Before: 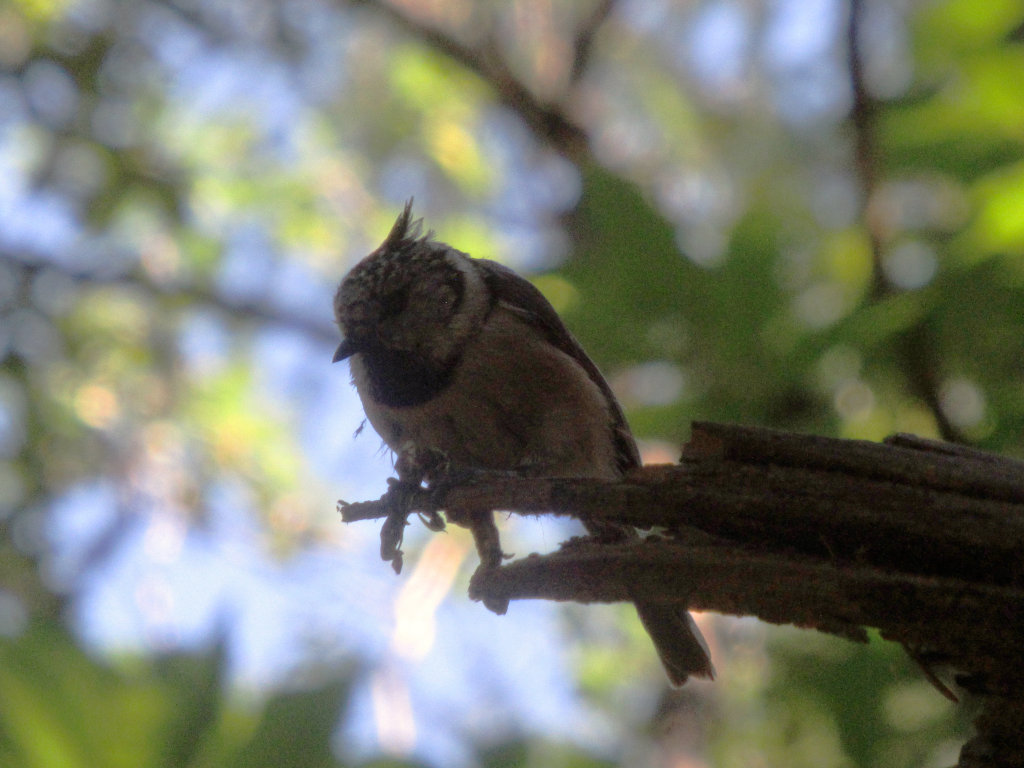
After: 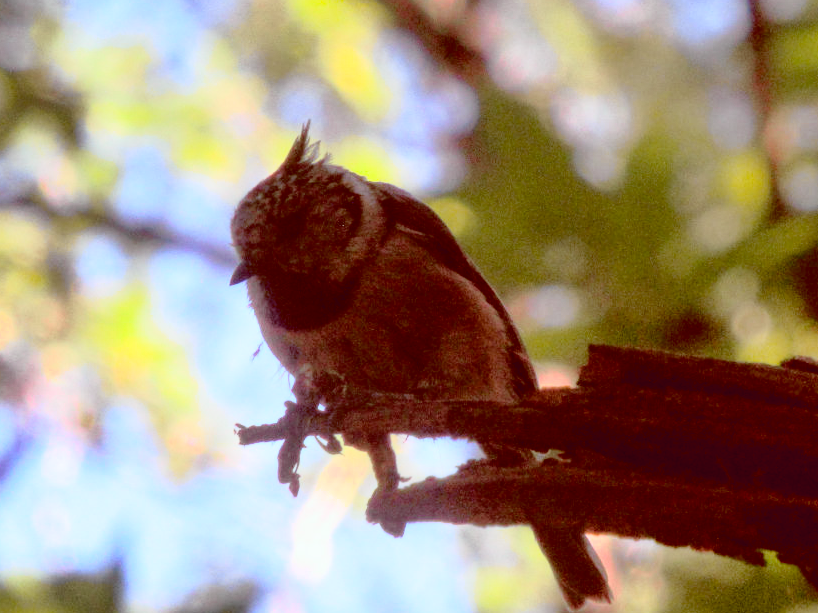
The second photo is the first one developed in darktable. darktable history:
contrast brightness saturation: contrast 0.2, brightness 0.16, saturation 0.22
tone curve: curves: ch0 [(0, 0.009) (0.105, 0.08) (0.195, 0.18) (0.283, 0.316) (0.384, 0.434) (0.485, 0.531) (0.638, 0.69) (0.81, 0.872) (1, 0.977)]; ch1 [(0, 0) (0.161, 0.092) (0.35, 0.33) (0.379, 0.401) (0.456, 0.469) (0.502, 0.5) (0.525, 0.518) (0.586, 0.617) (0.635, 0.655) (1, 1)]; ch2 [(0, 0) (0.371, 0.362) (0.437, 0.437) (0.48, 0.49) (0.53, 0.515) (0.56, 0.571) (0.622, 0.606) (1, 1)], color space Lab, independent channels, preserve colors none
color balance: lift [1, 1.015, 1.004, 0.985], gamma [1, 0.958, 0.971, 1.042], gain [1, 0.956, 0.977, 1.044]
exposure: exposure 0.178 EV, compensate exposure bias true, compensate highlight preservation false
shadows and highlights: white point adjustment 0.05, highlights color adjustment 55.9%, soften with gaussian
crop and rotate: left 10.071%, top 10.071%, right 10.02%, bottom 10.02%
tone equalizer: on, module defaults
rgb levels: mode RGB, independent channels, levels [[0, 0.5, 1], [0, 0.521, 1], [0, 0.536, 1]]
